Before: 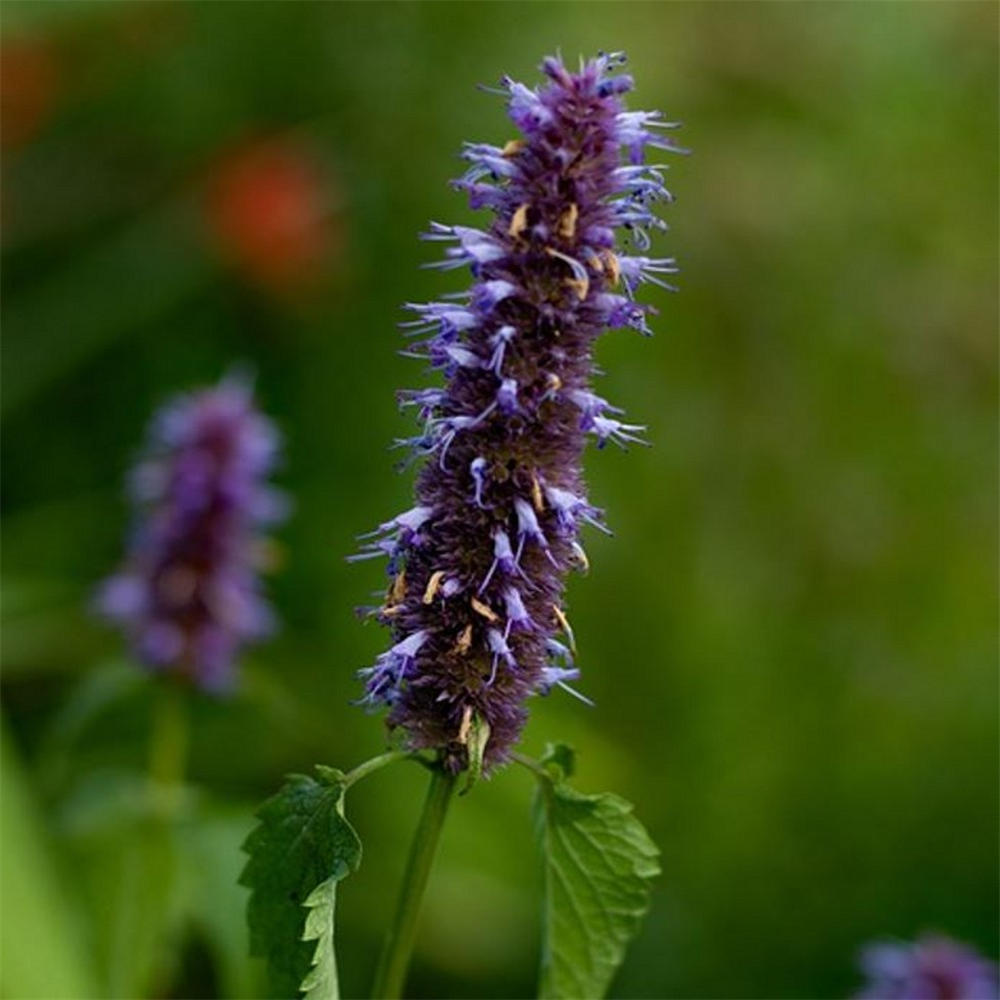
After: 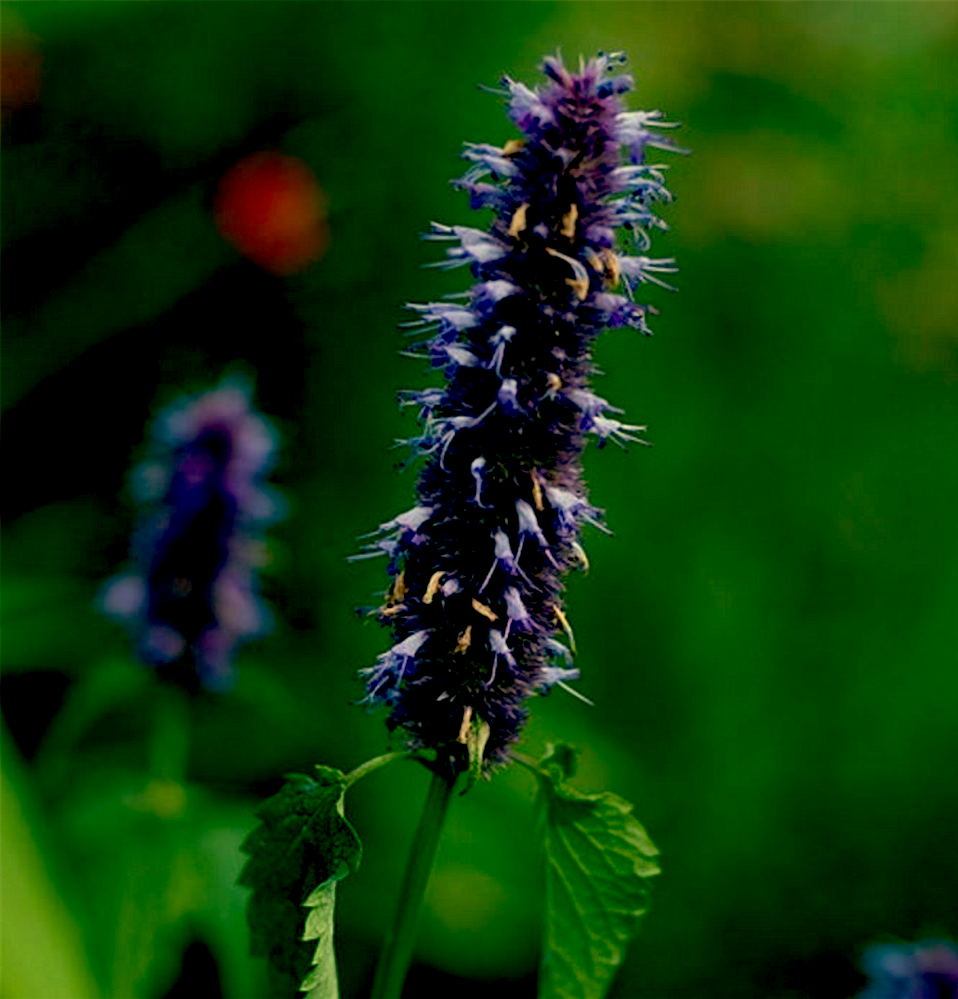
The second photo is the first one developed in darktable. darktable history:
color balance: mode lift, gamma, gain (sRGB), lift [1, 0.69, 1, 1], gamma [1, 1.482, 1, 1], gain [1, 1, 1, 0.802]
exposure: black level correction 0.029, exposure -0.073 EV, compensate highlight preservation false
crop: right 4.126%, bottom 0.031%
